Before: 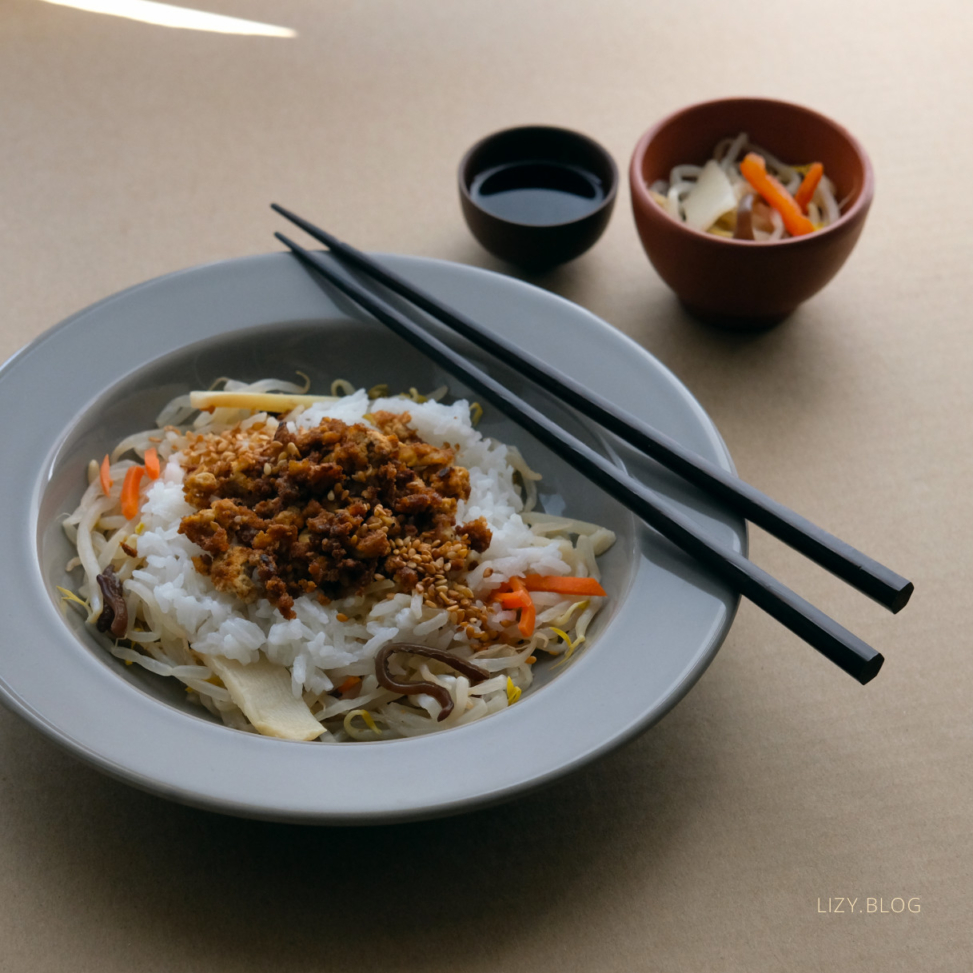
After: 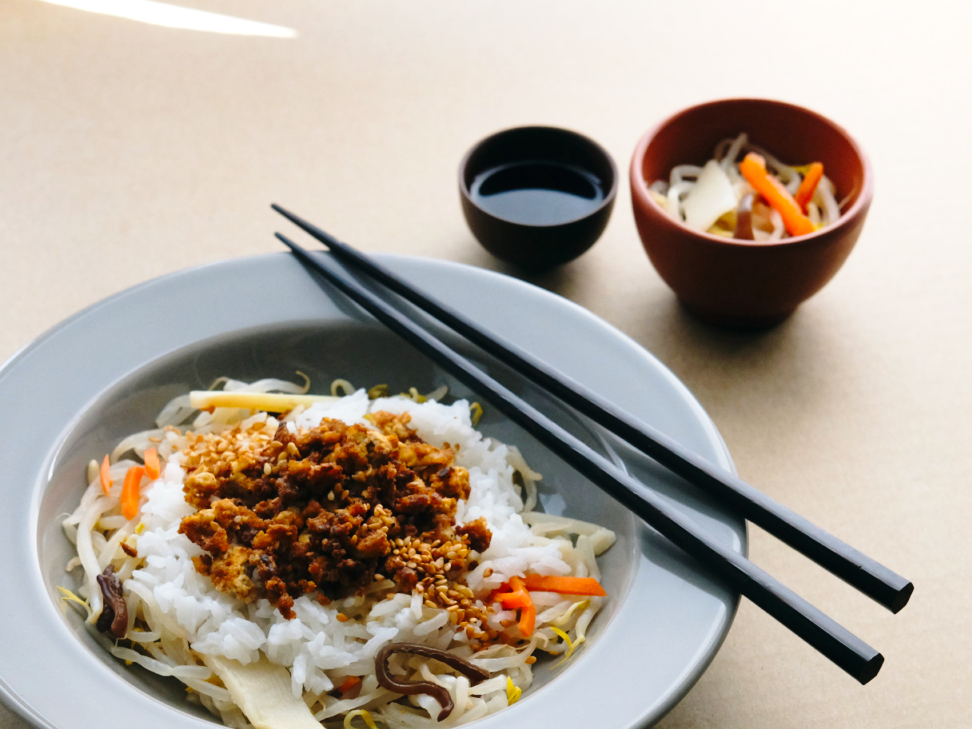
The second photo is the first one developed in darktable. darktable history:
contrast equalizer: octaves 7, y [[0.6 ×6], [0.55 ×6], [0 ×6], [0 ×6], [0 ×6]], mix -0.1
base curve: curves: ch0 [(0, 0) (0.028, 0.03) (0.121, 0.232) (0.46, 0.748) (0.859, 0.968) (1, 1)], preserve colors none
exposure: exposure 0.178 EV, compensate exposure bias true, compensate highlight preservation false
crop: bottom 24.967%
